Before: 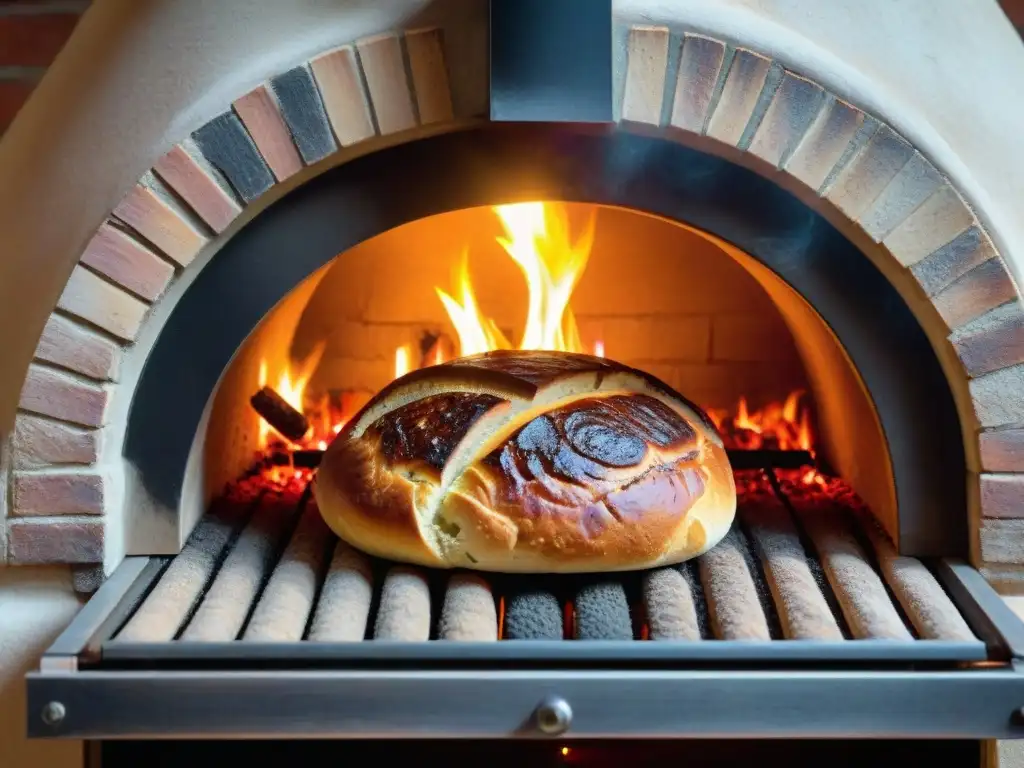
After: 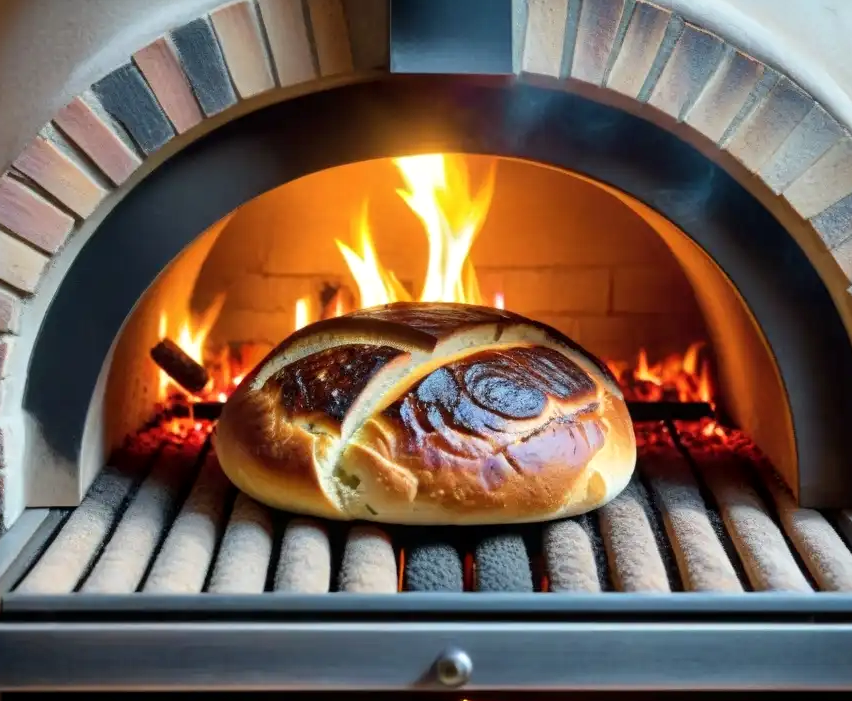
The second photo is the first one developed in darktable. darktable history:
crop: left 9.781%, top 6.257%, right 6.952%, bottom 2.409%
local contrast: highlights 106%, shadows 98%, detail 120%, midtone range 0.2
